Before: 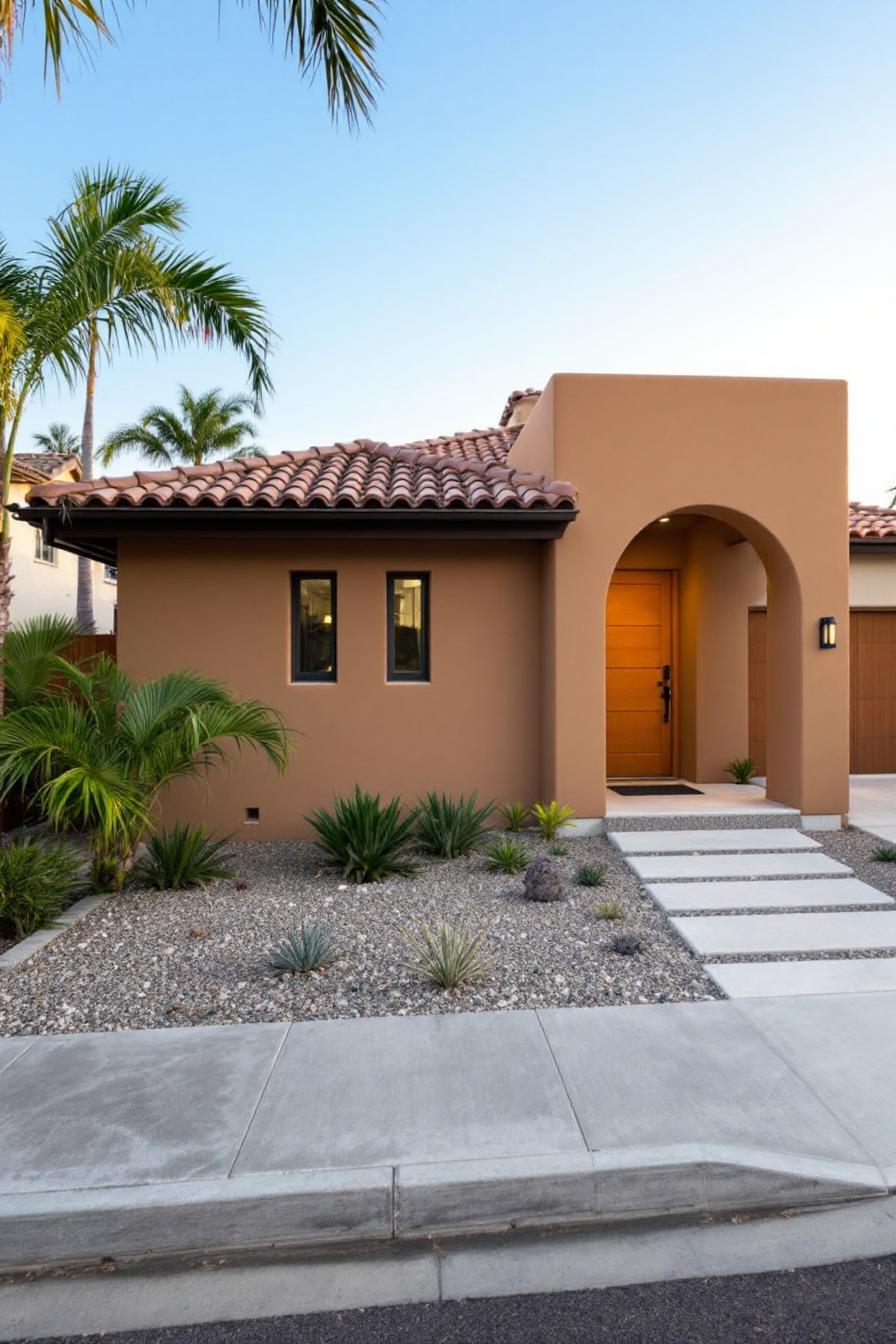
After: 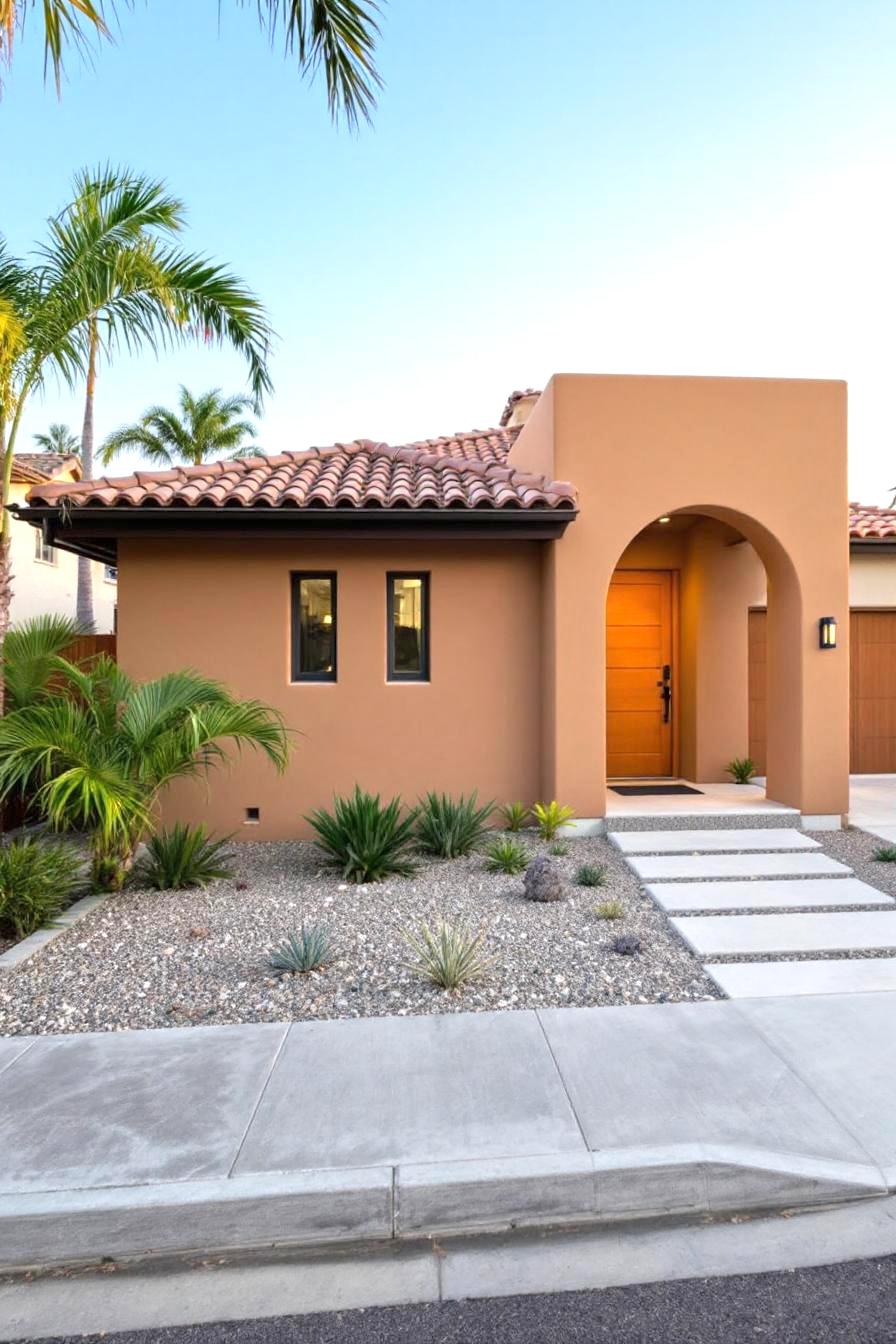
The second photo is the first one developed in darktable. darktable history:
tone equalizer: -8 EV 1.03 EV, -7 EV 0.961 EV, -6 EV 1.01 EV, -5 EV 1.02 EV, -4 EV 1.03 EV, -3 EV 0.742 EV, -2 EV 0.47 EV, -1 EV 0.271 EV, smoothing diameter 2.16%, edges refinement/feathering 23.49, mask exposure compensation -1.57 EV, filter diffusion 5
